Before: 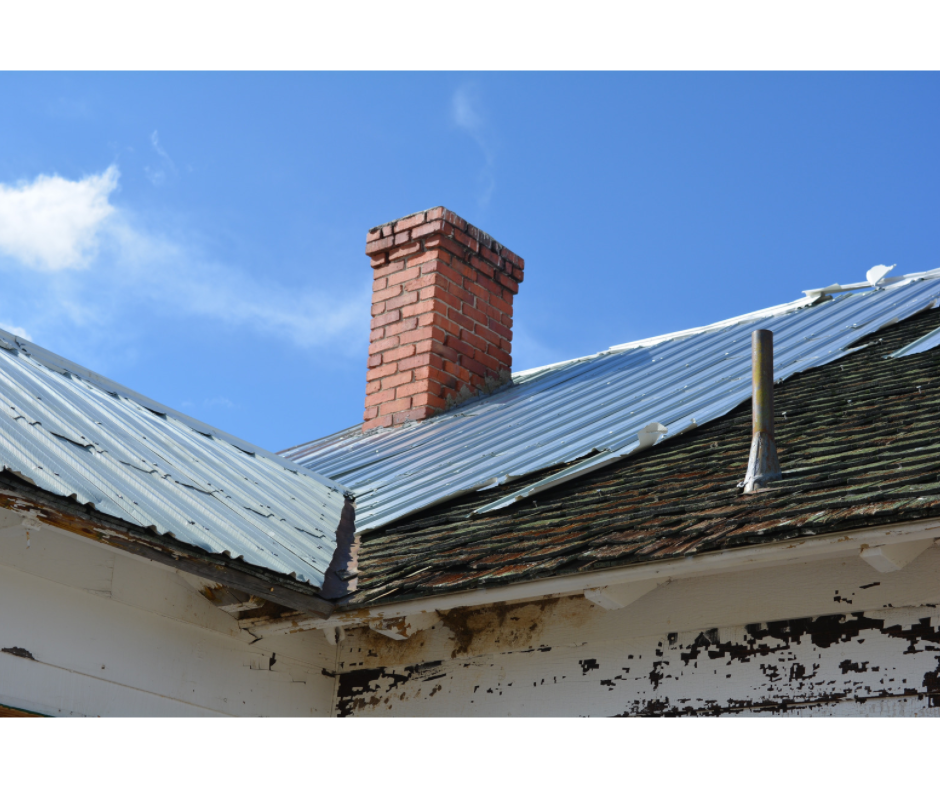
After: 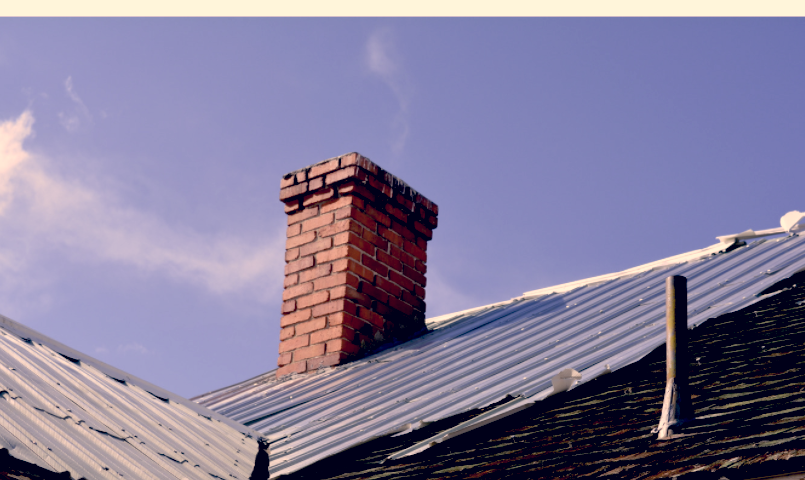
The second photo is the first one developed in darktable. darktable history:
contrast brightness saturation: saturation -0.064
crop and rotate: left 9.229%, top 7.084%, right 5.063%, bottom 31.888%
exposure: black level correction 0.047, exposure 0.013 EV, compensate exposure bias true, compensate highlight preservation false
color correction: highlights a* 20.33, highlights b* 26.94, shadows a* 3.28, shadows b* -17.63, saturation 0.743
